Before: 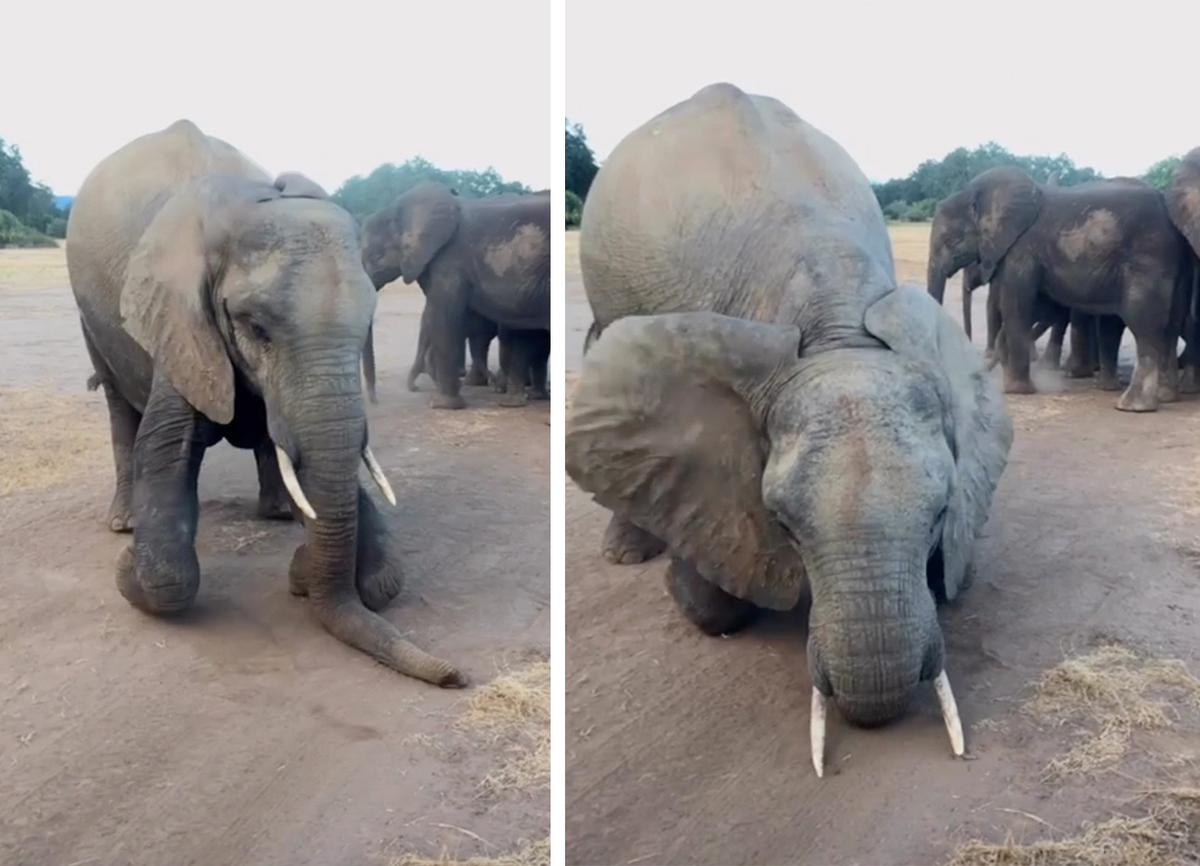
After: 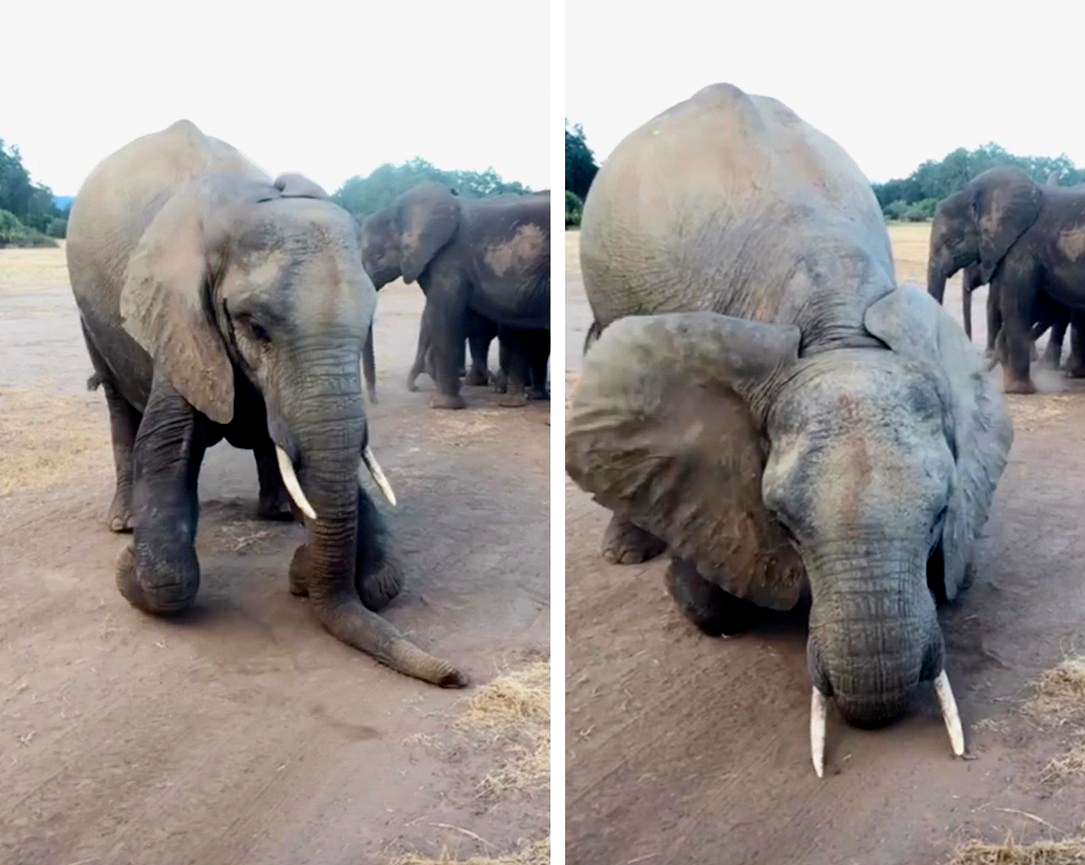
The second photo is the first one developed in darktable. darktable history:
filmic rgb: black relative exposure -8.7 EV, white relative exposure 2.7 EV, threshold 3 EV, target black luminance 0%, hardness 6.25, latitude 76.53%, contrast 1.326, shadows ↔ highlights balance -0.349%, preserve chrominance no, color science v4 (2020), enable highlight reconstruction true
crop: right 9.509%, bottom 0.031%
